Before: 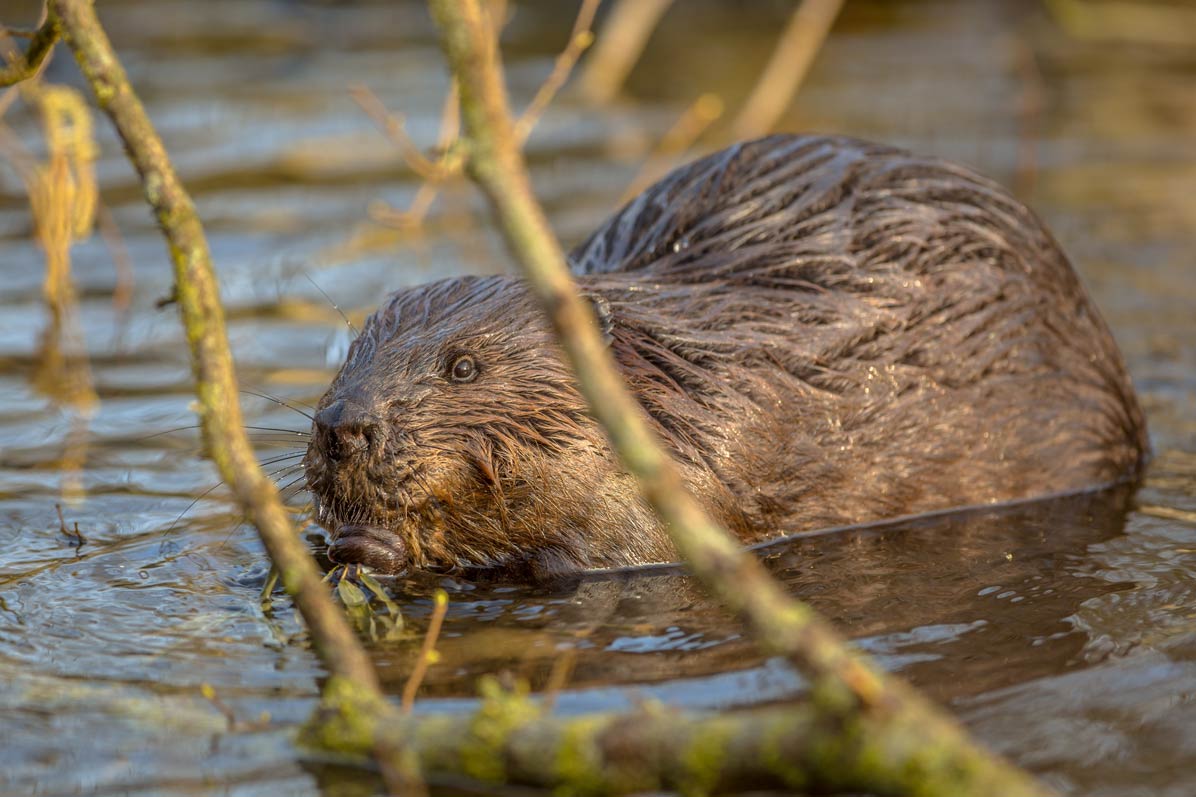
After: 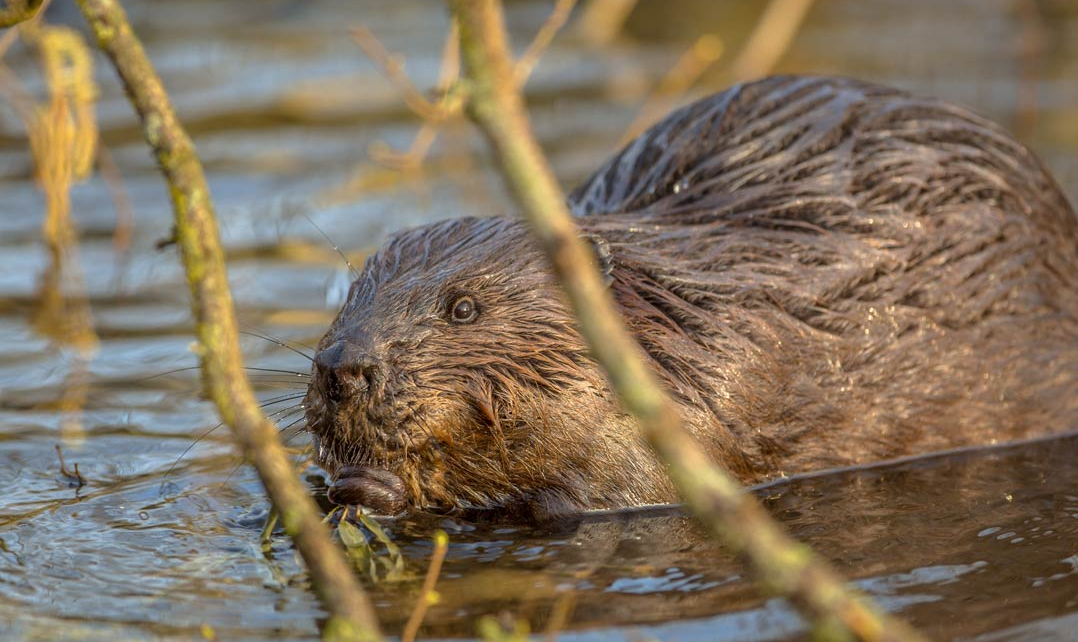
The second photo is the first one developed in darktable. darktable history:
crop: top 7.457%, right 9.807%, bottom 11.901%
sharpen: radius 2.907, amount 0.863, threshold 47.504
